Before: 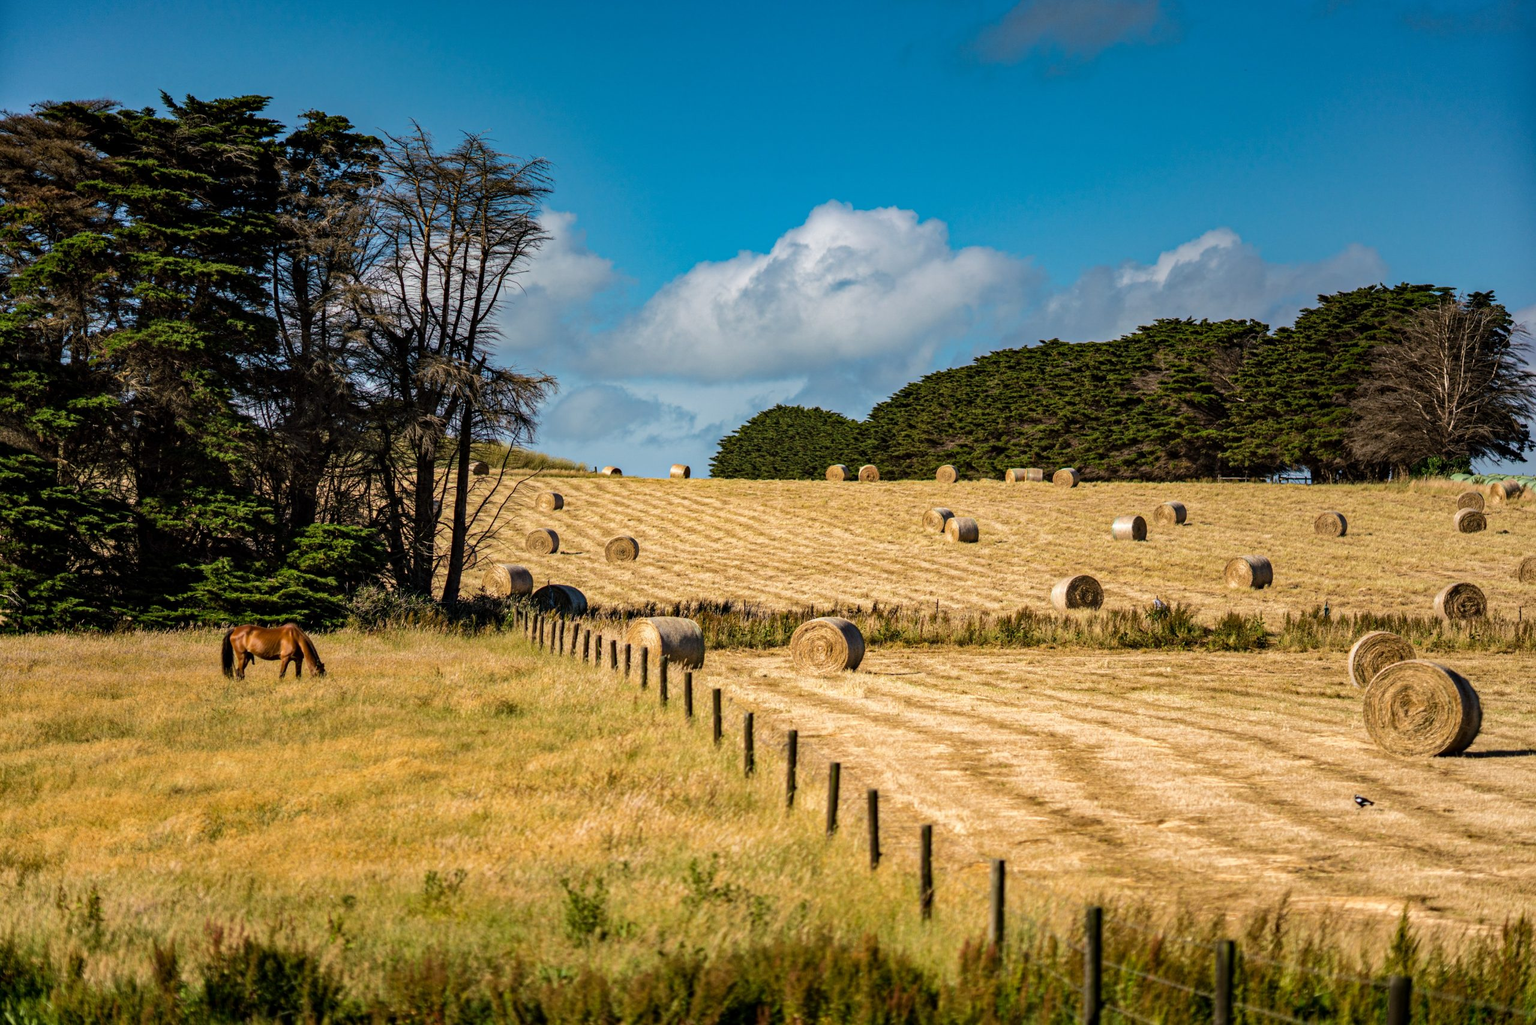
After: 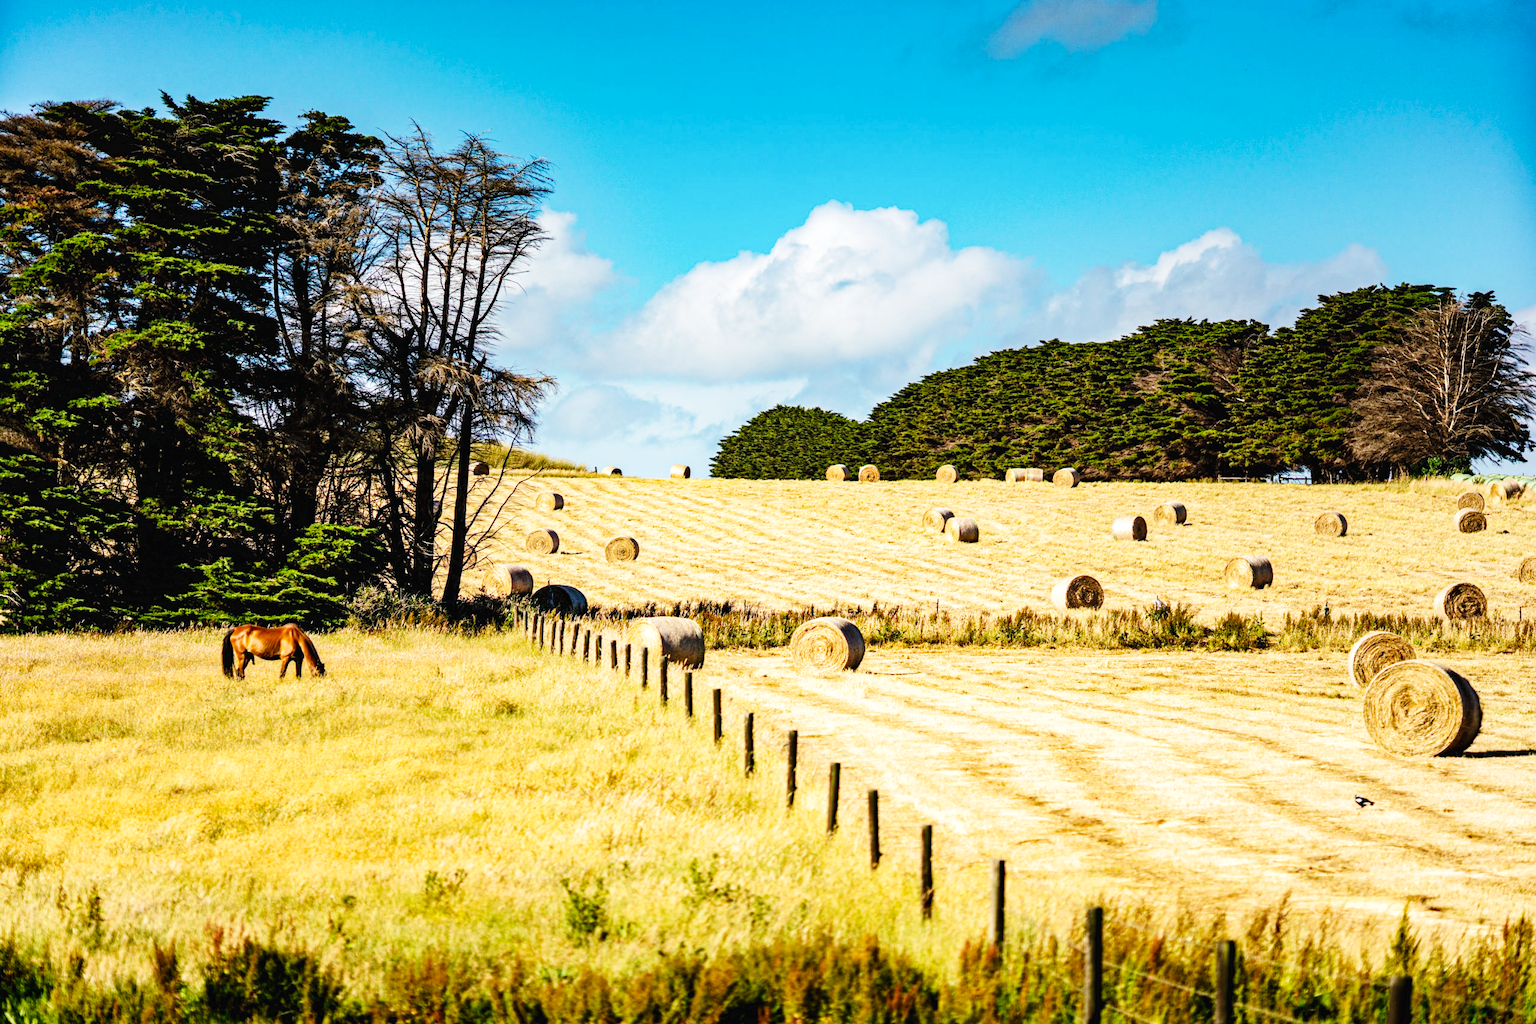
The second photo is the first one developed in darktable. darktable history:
base curve: curves: ch0 [(0, 0.003) (0.001, 0.002) (0.006, 0.004) (0.02, 0.022) (0.048, 0.086) (0.094, 0.234) (0.162, 0.431) (0.258, 0.629) (0.385, 0.8) (0.548, 0.918) (0.751, 0.988) (1, 1)], preserve colors none
tone equalizer: on, module defaults
